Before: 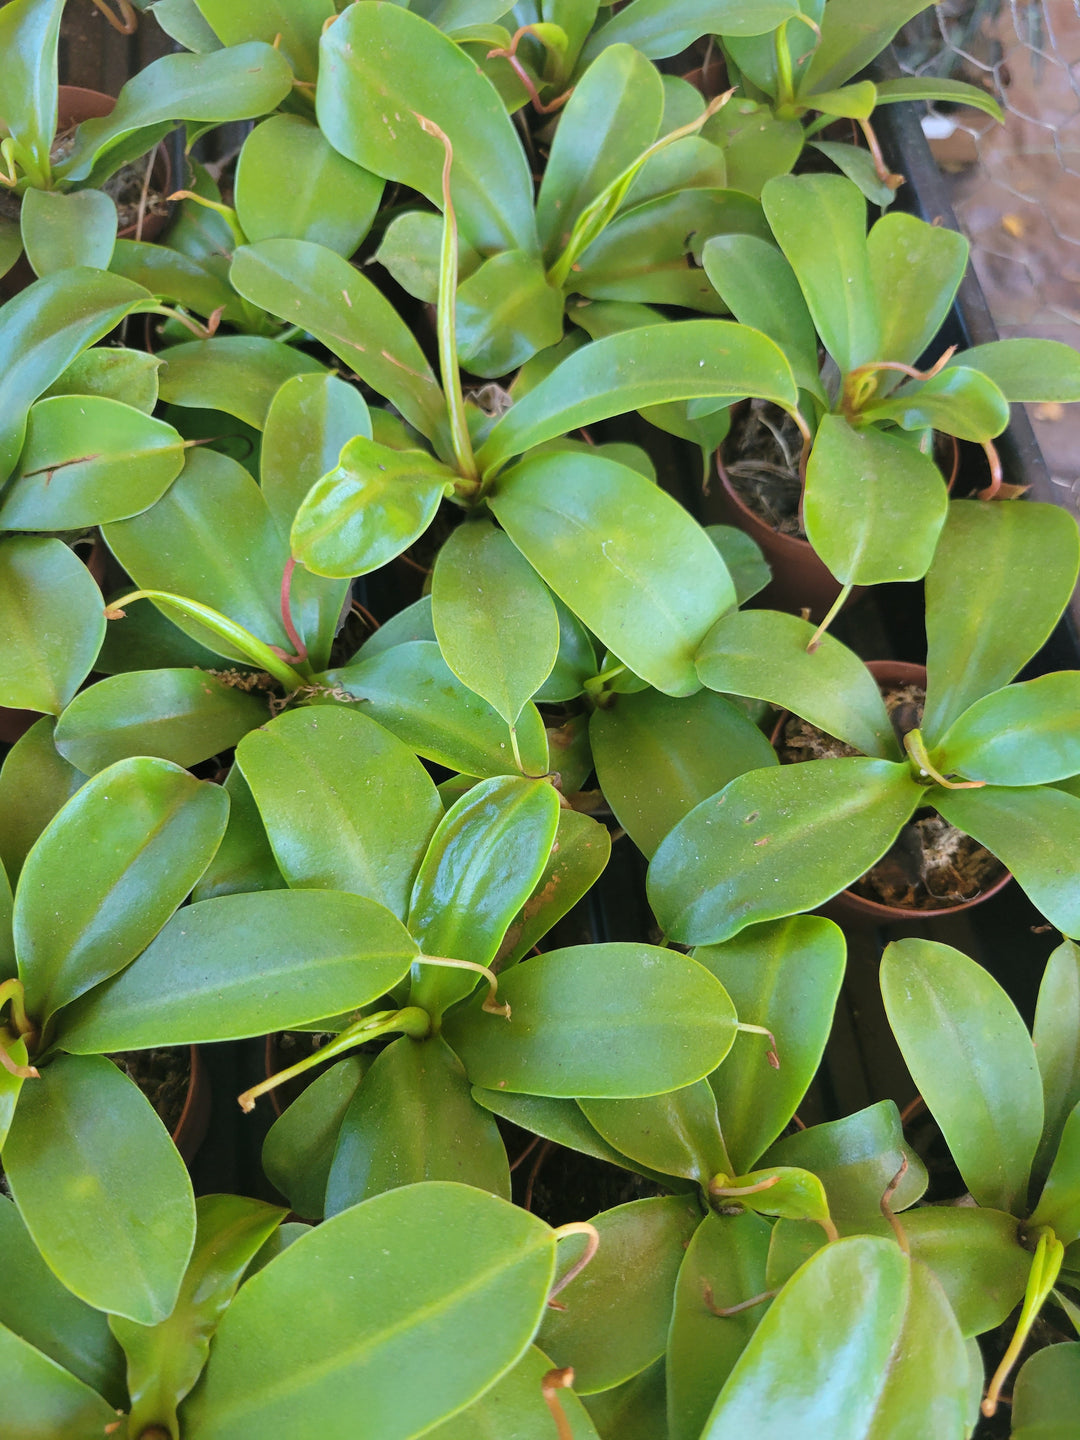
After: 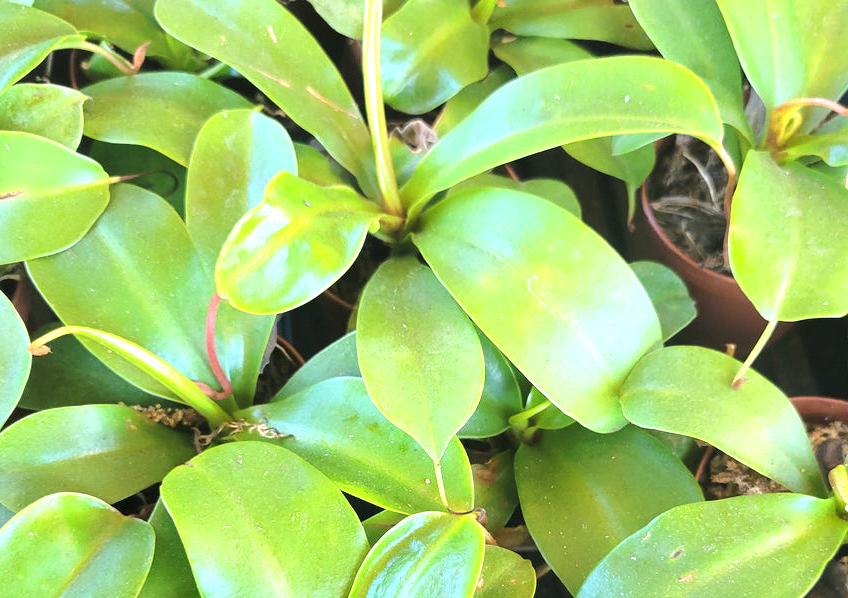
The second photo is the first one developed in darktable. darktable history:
crop: left 7.036%, top 18.398%, right 14.379%, bottom 40.043%
exposure: black level correction 0, exposure 1 EV, compensate exposure bias true, compensate highlight preservation false
